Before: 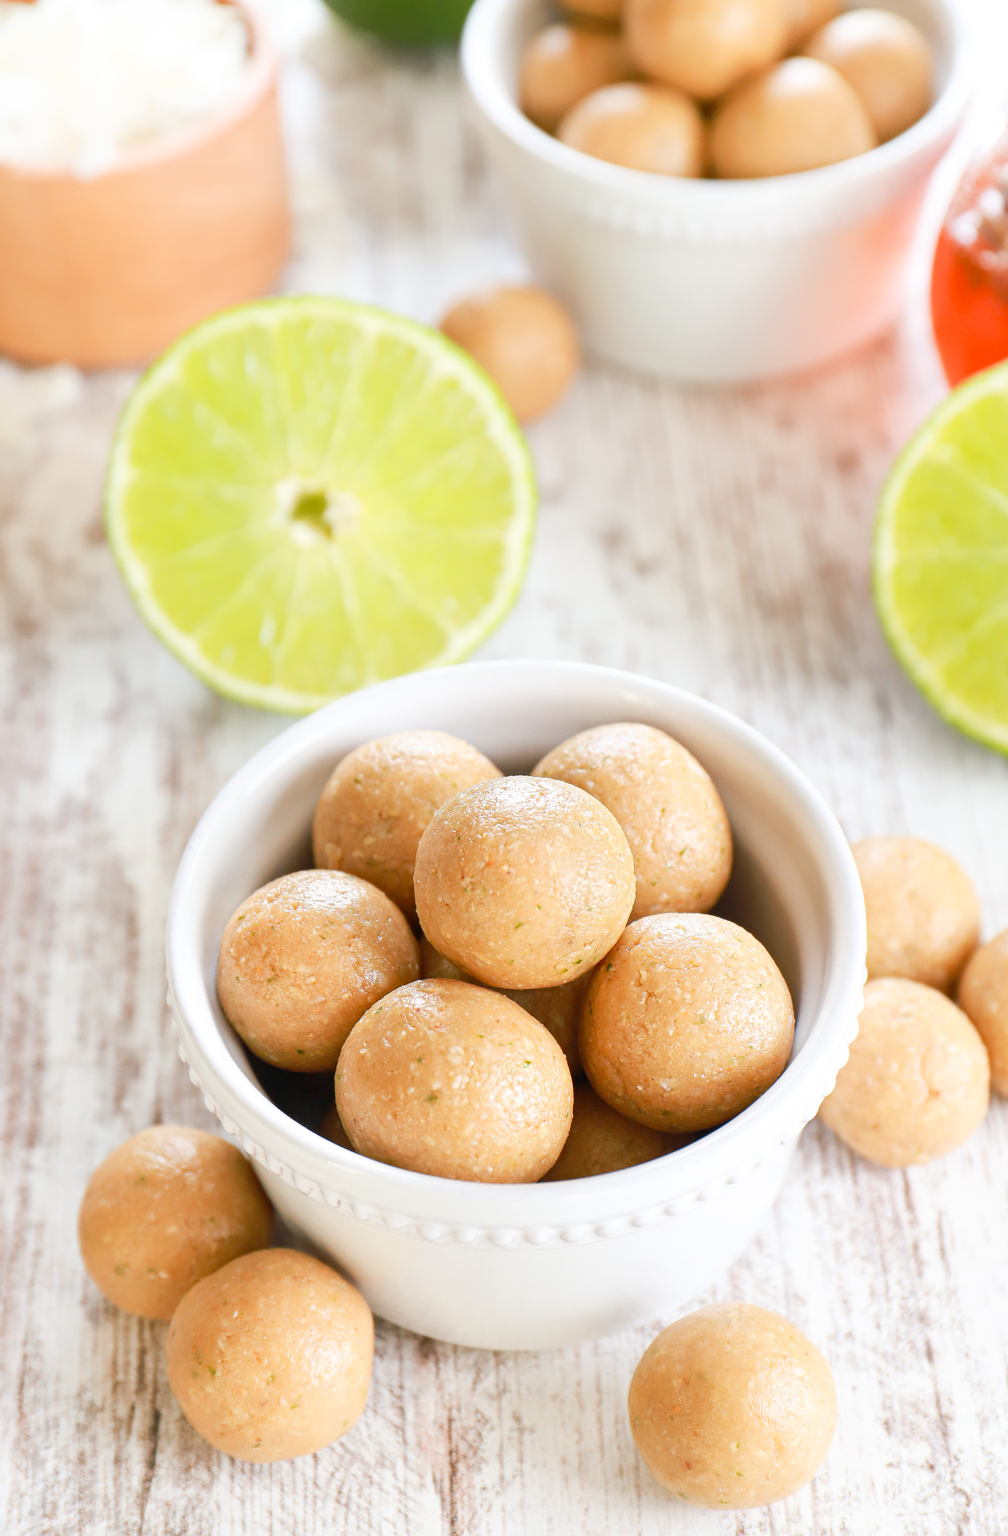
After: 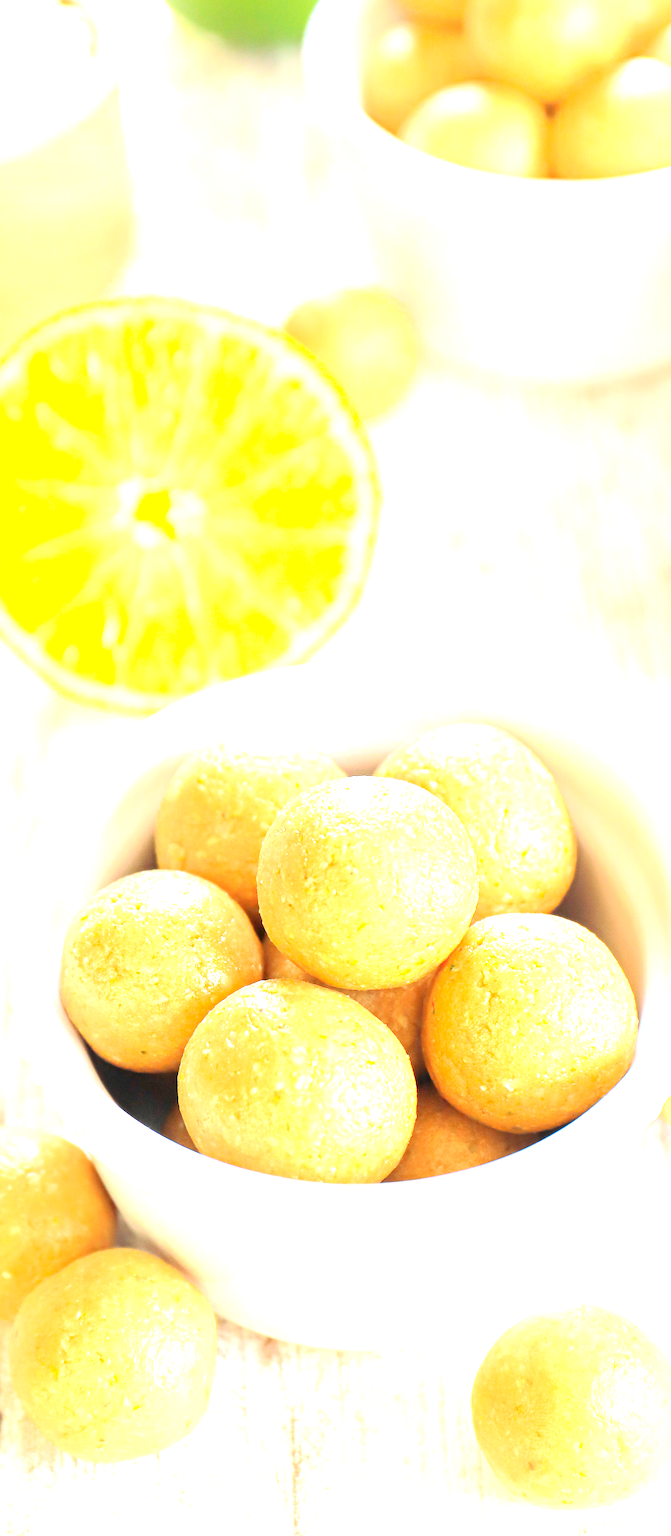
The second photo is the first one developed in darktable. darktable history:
crop and rotate: left 15.623%, right 17.776%
tone curve: curves: ch0 [(0, 0) (0.004, 0.001) (0.133, 0.112) (0.325, 0.362) (0.832, 0.893) (1, 1)], color space Lab, independent channels, preserve colors none
contrast brightness saturation: contrast 0.195, brightness 0.169, saturation 0.22
exposure: black level correction 0, exposure 1.758 EV, compensate highlight preservation false
